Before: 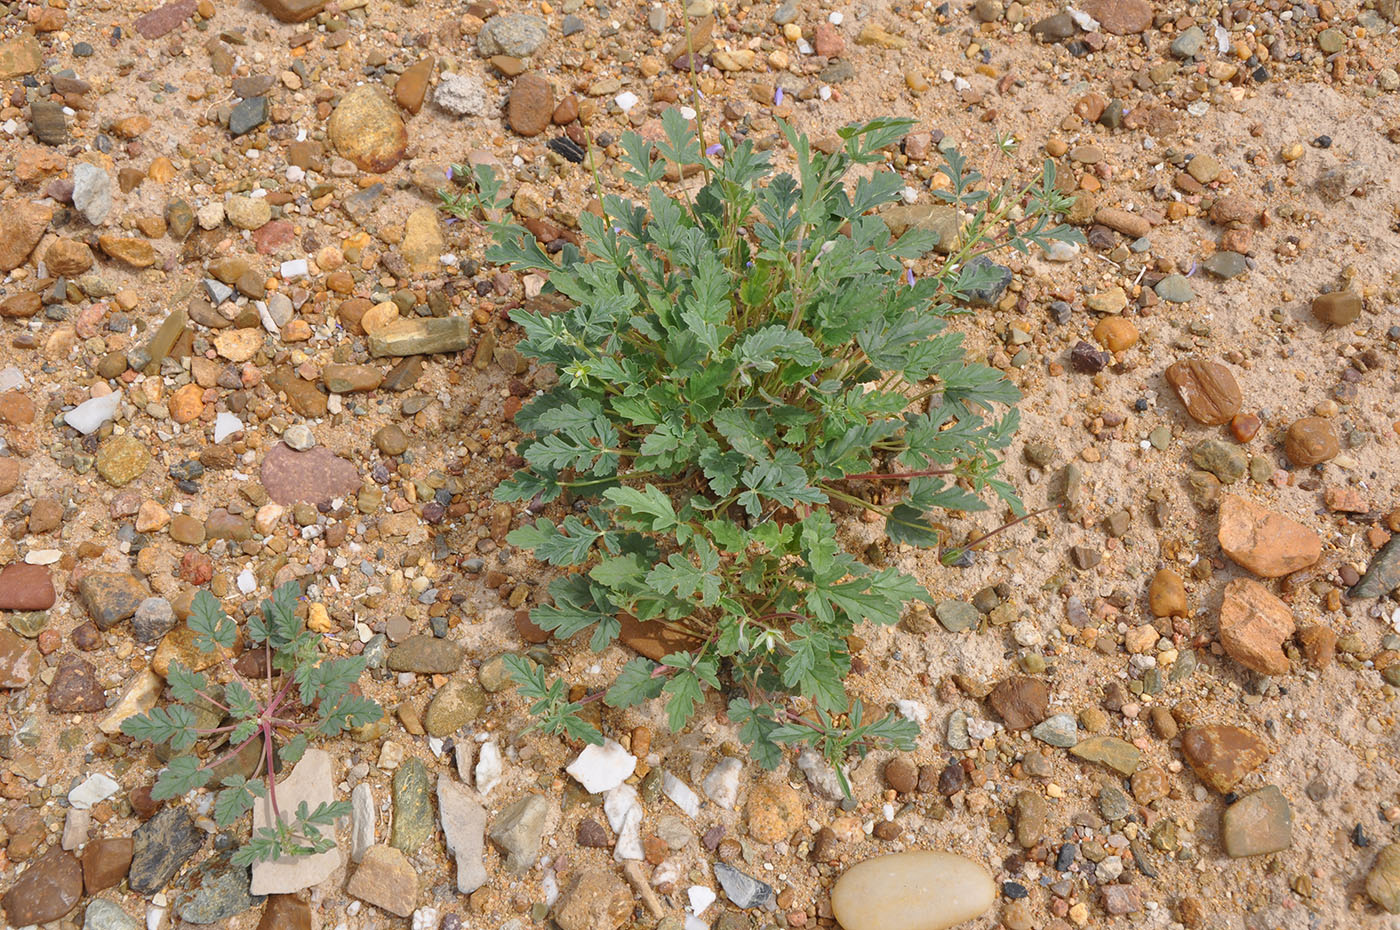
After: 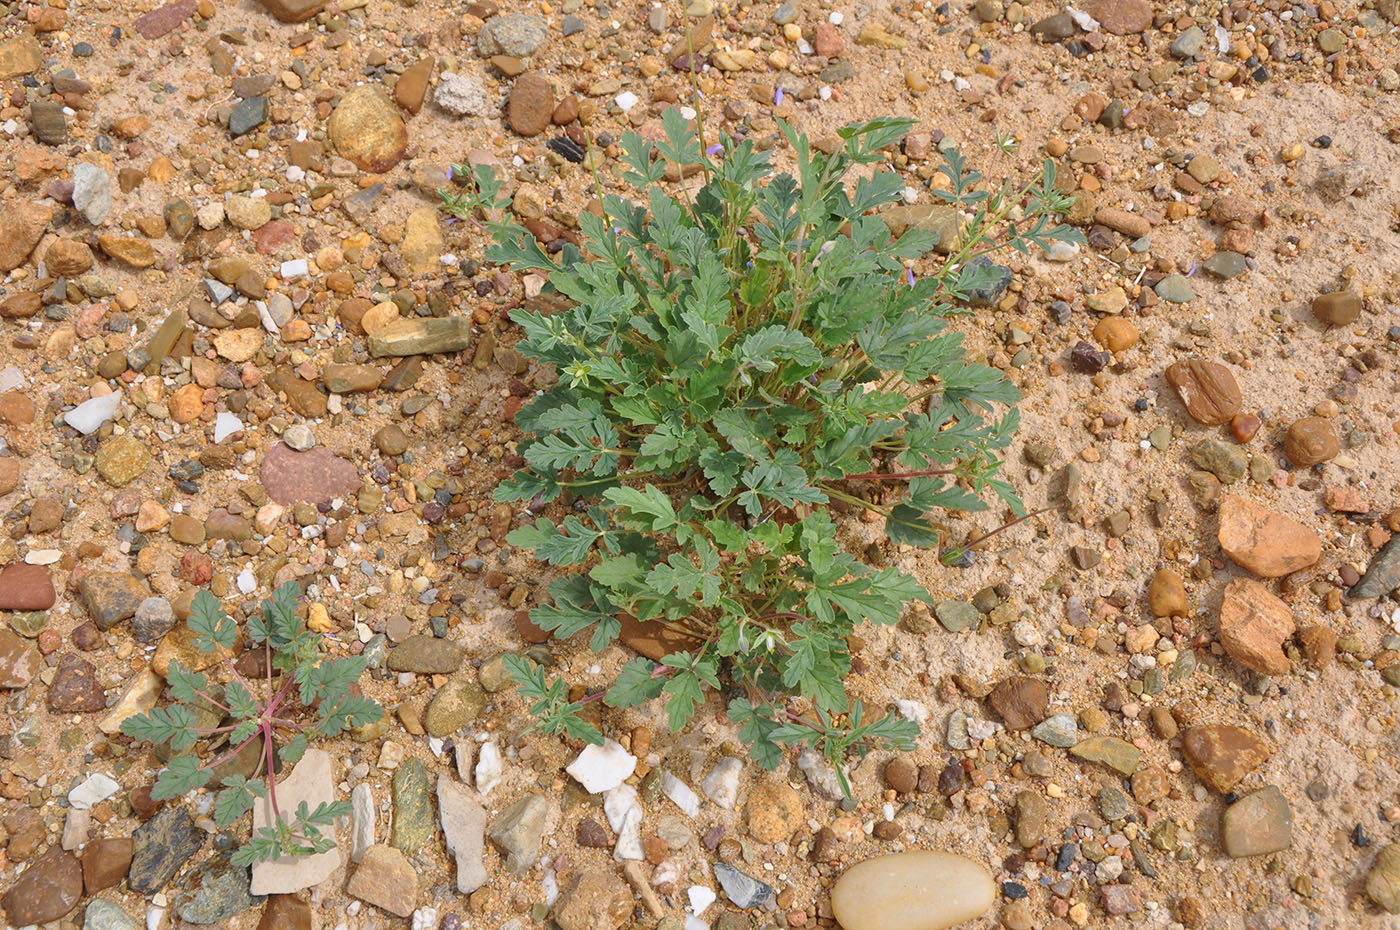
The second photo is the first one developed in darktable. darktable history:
velvia: strength 14.56%
